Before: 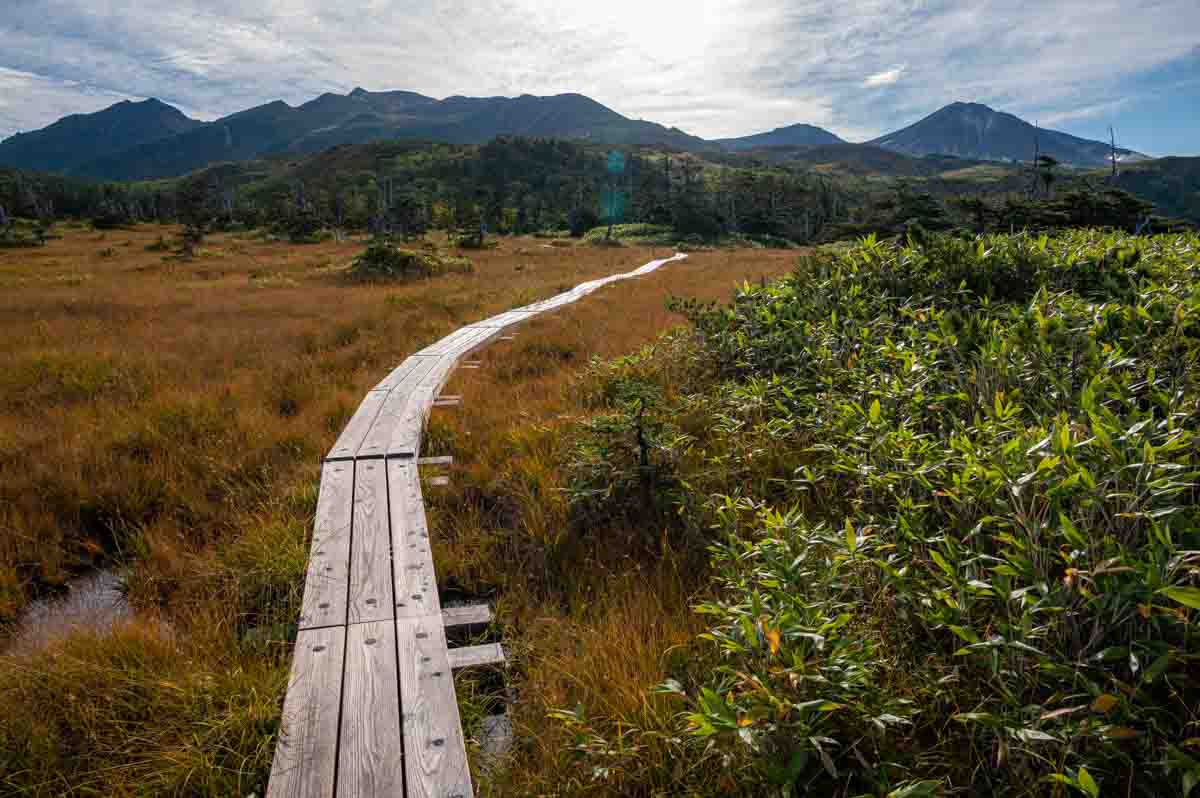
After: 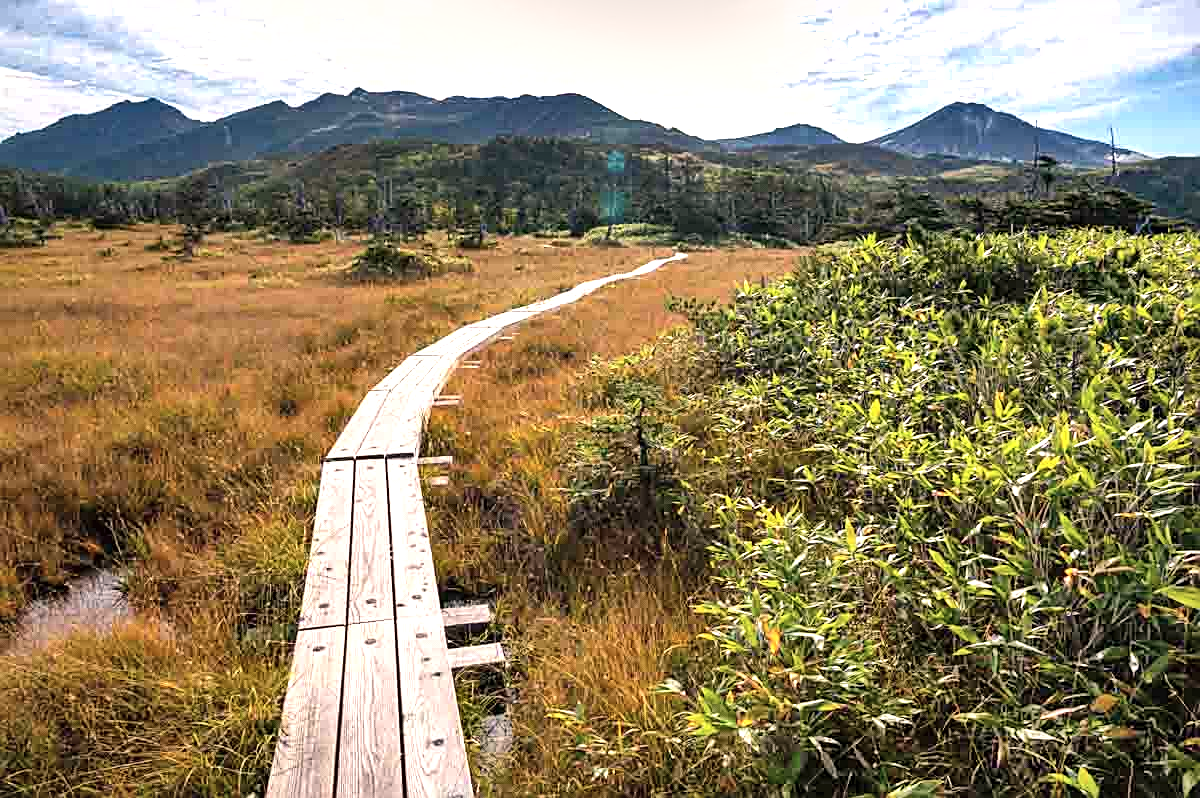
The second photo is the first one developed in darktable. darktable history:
shadows and highlights: radius 101.33, shadows 50.52, highlights -64.35, soften with gaussian
sharpen: on, module defaults
tone curve: curves: ch0 [(0, 0) (0.55, 0.716) (0.841, 0.969)], color space Lab, independent channels, preserve colors none
exposure: black level correction 0, exposure 0.693 EV, compensate exposure bias true, compensate highlight preservation false
color correction: highlights a* 3.64, highlights b* 5.09
